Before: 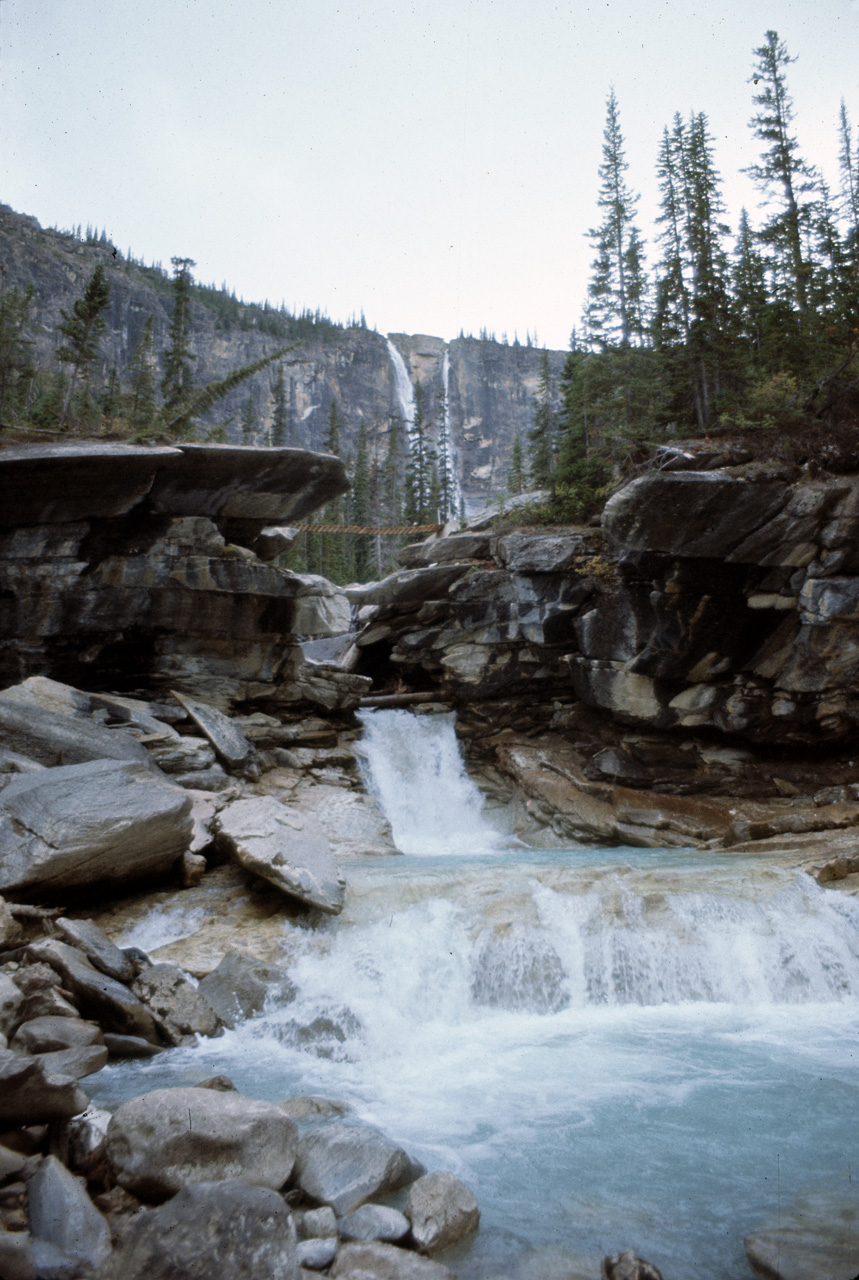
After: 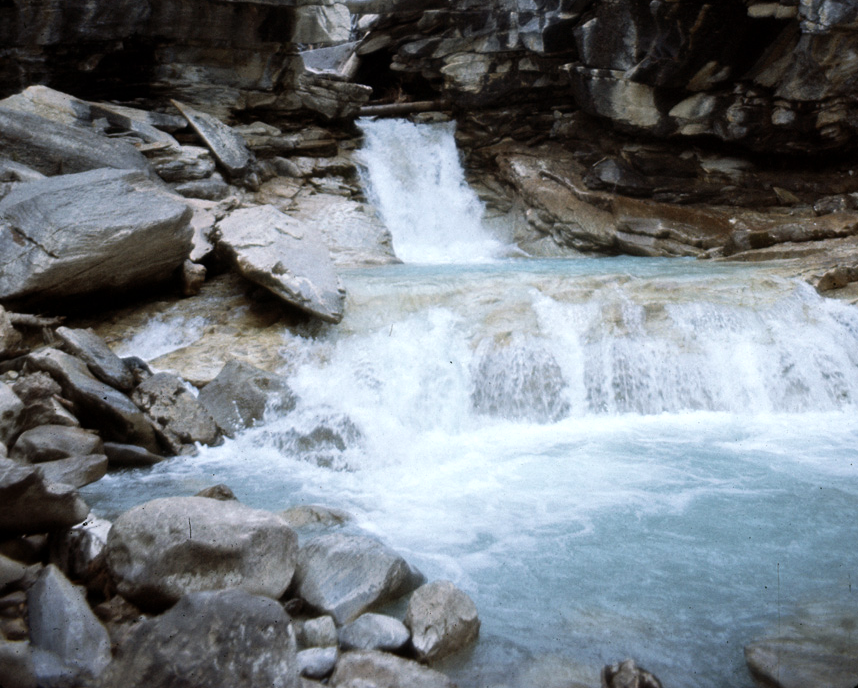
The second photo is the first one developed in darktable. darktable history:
crop and rotate: top 46.232%, right 0.026%
tone equalizer: -8 EV -0.447 EV, -7 EV -0.427 EV, -6 EV -0.334 EV, -5 EV -0.243 EV, -3 EV 0.19 EV, -2 EV 0.359 EV, -1 EV 0.366 EV, +0 EV 0.398 EV, edges refinement/feathering 500, mask exposure compensation -1.57 EV, preserve details no
